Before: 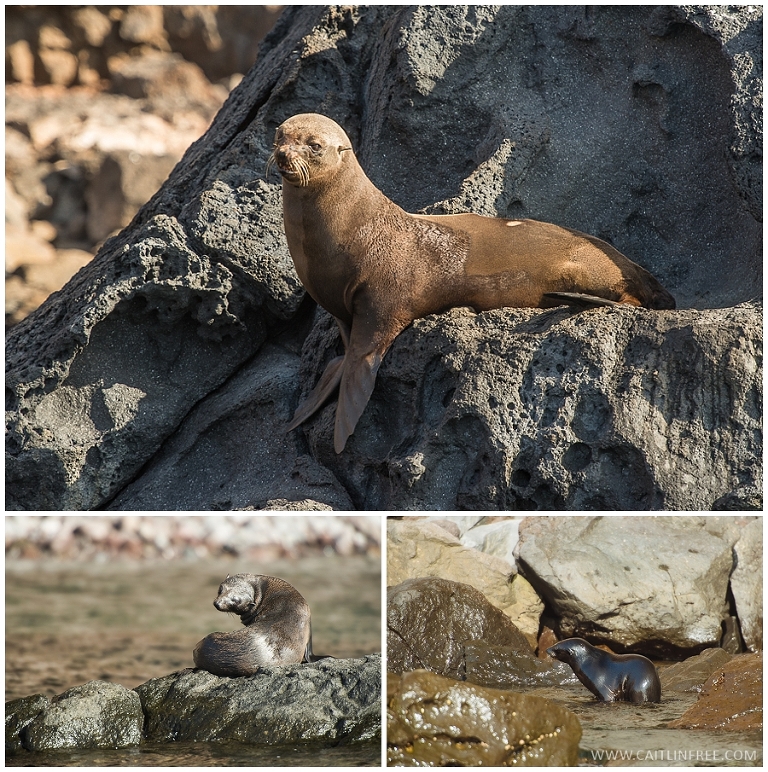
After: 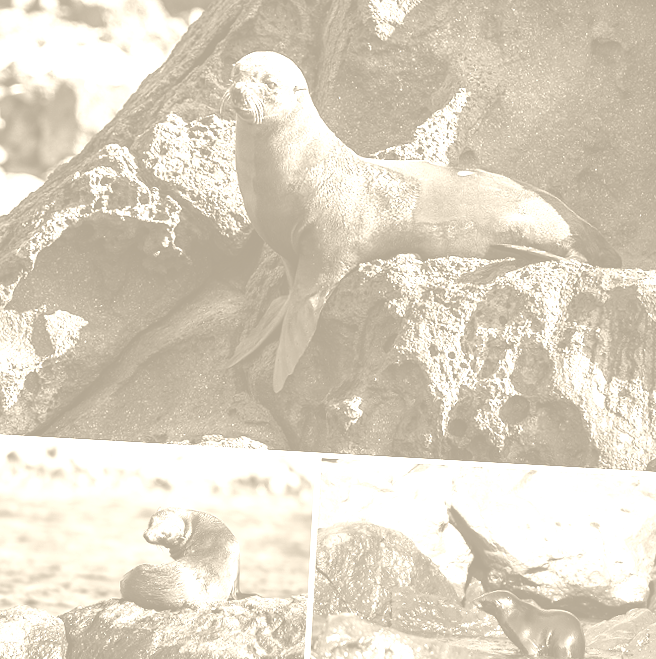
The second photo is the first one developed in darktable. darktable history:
crop and rotate: angle -3.27°, left 5.211%, top 5.211%, right 4.607%, bottom 4.607%
colorize: hue 36°, saturation 71%, lightness 80.79%
contrast brightness saturation: contrast 0.28
